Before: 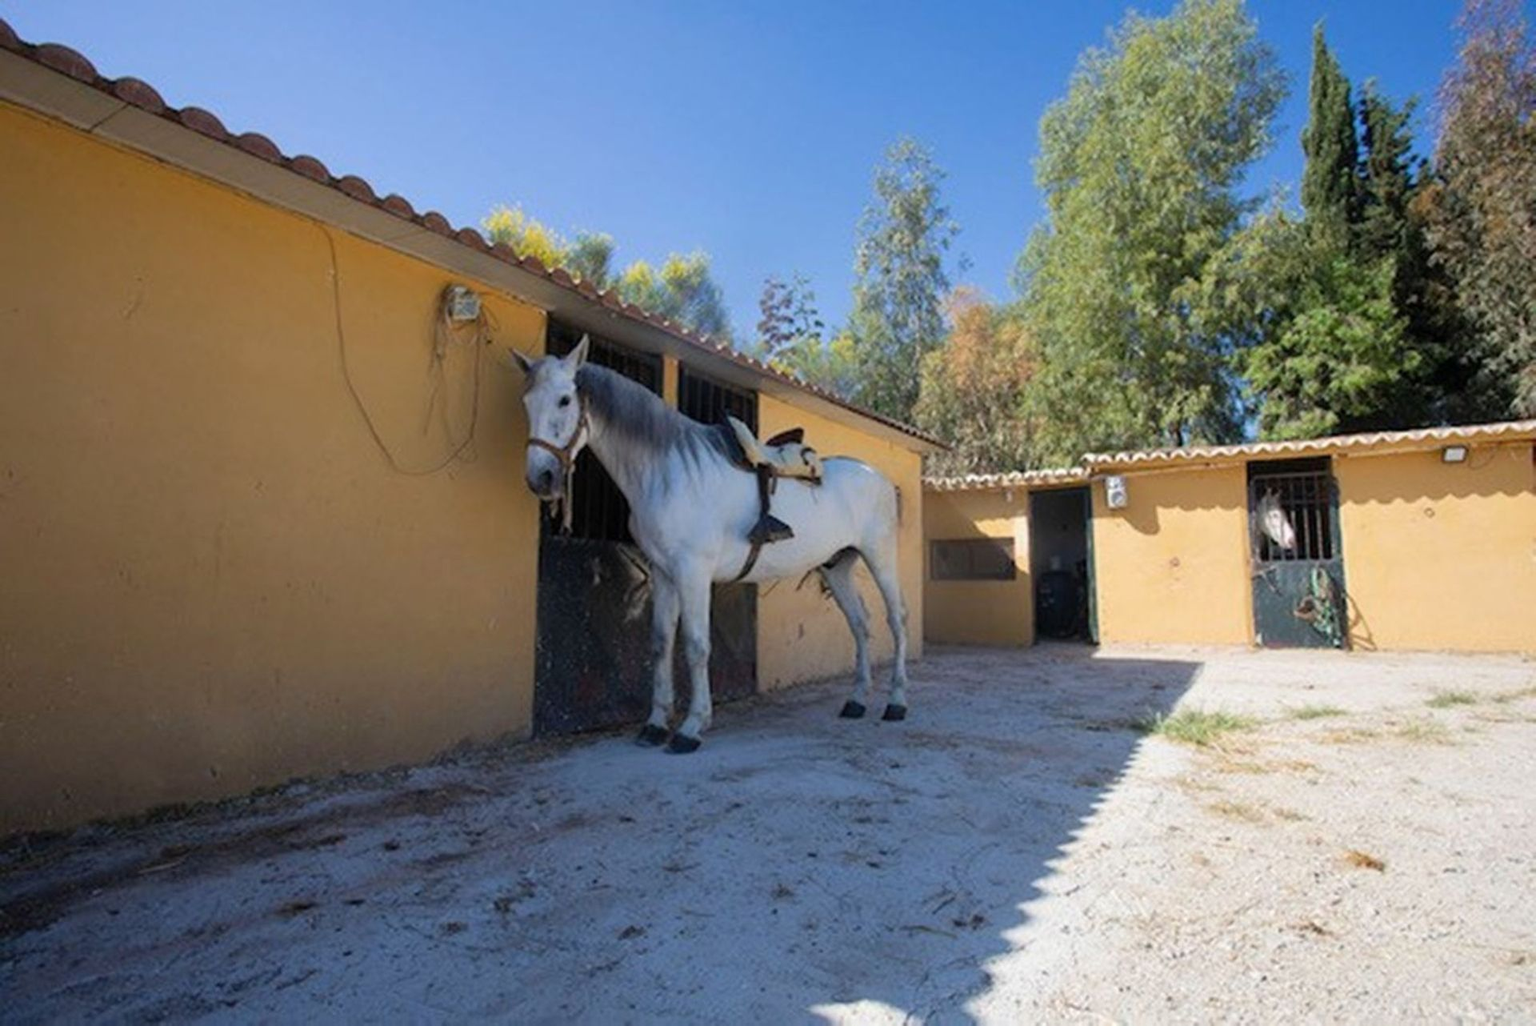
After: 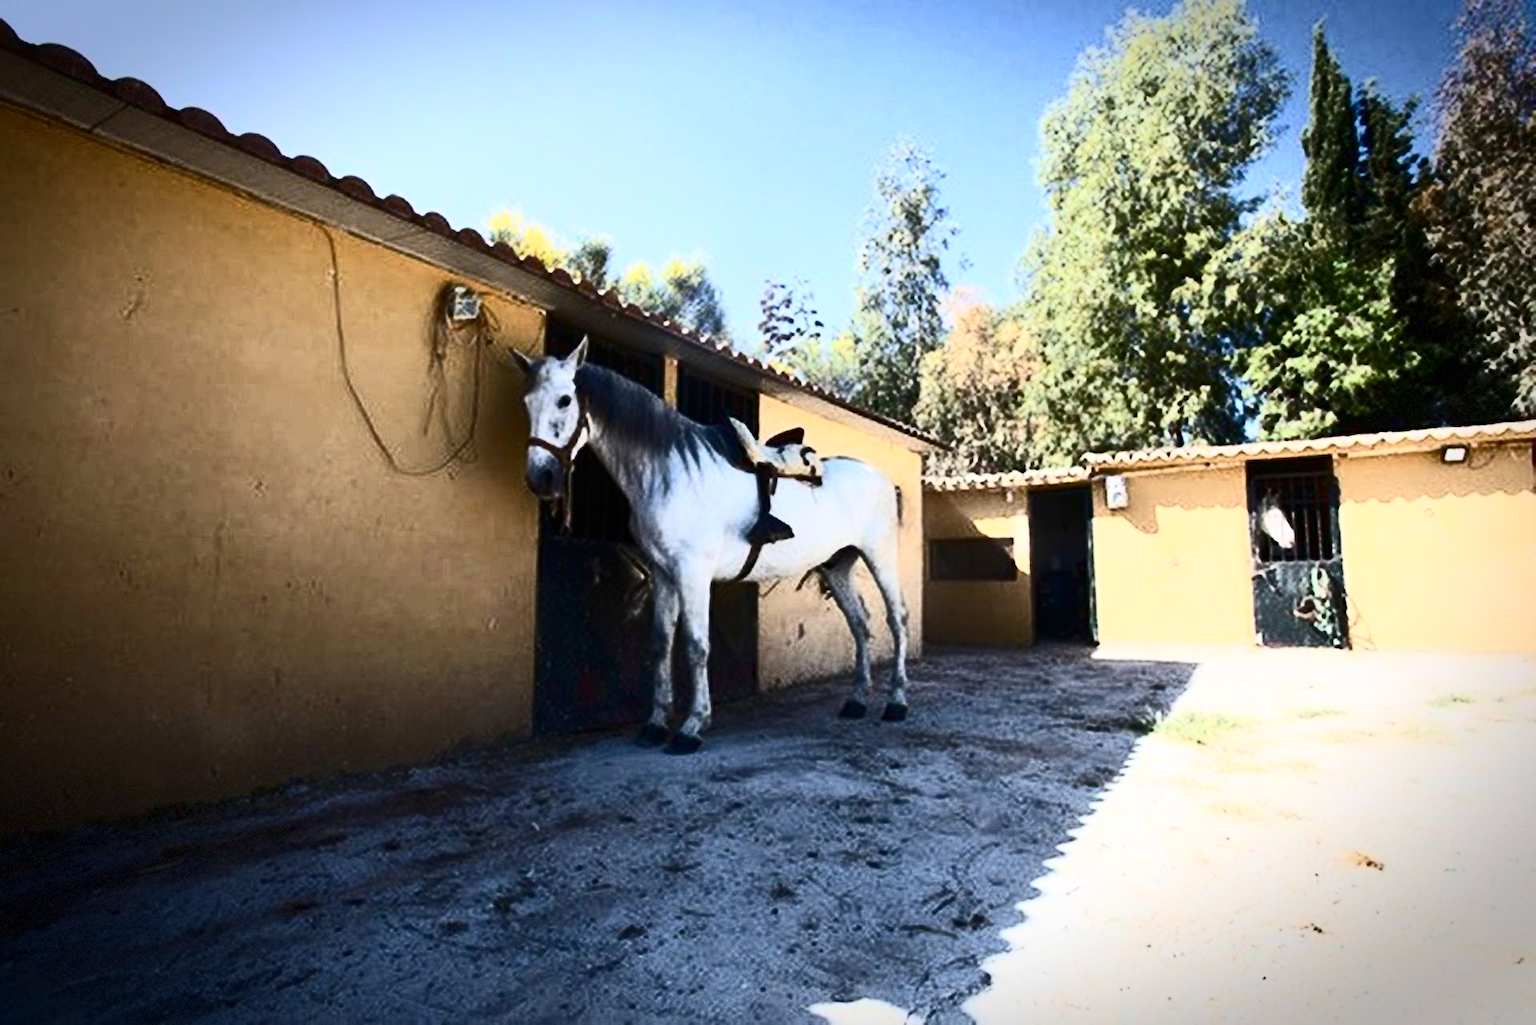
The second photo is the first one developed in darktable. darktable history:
vignetting: brightness -0.56, saturation -0.003, automatic ratio true, dithering 8-bit output
contrast brightness saturation: contrast 0.927, brightness 0.204
